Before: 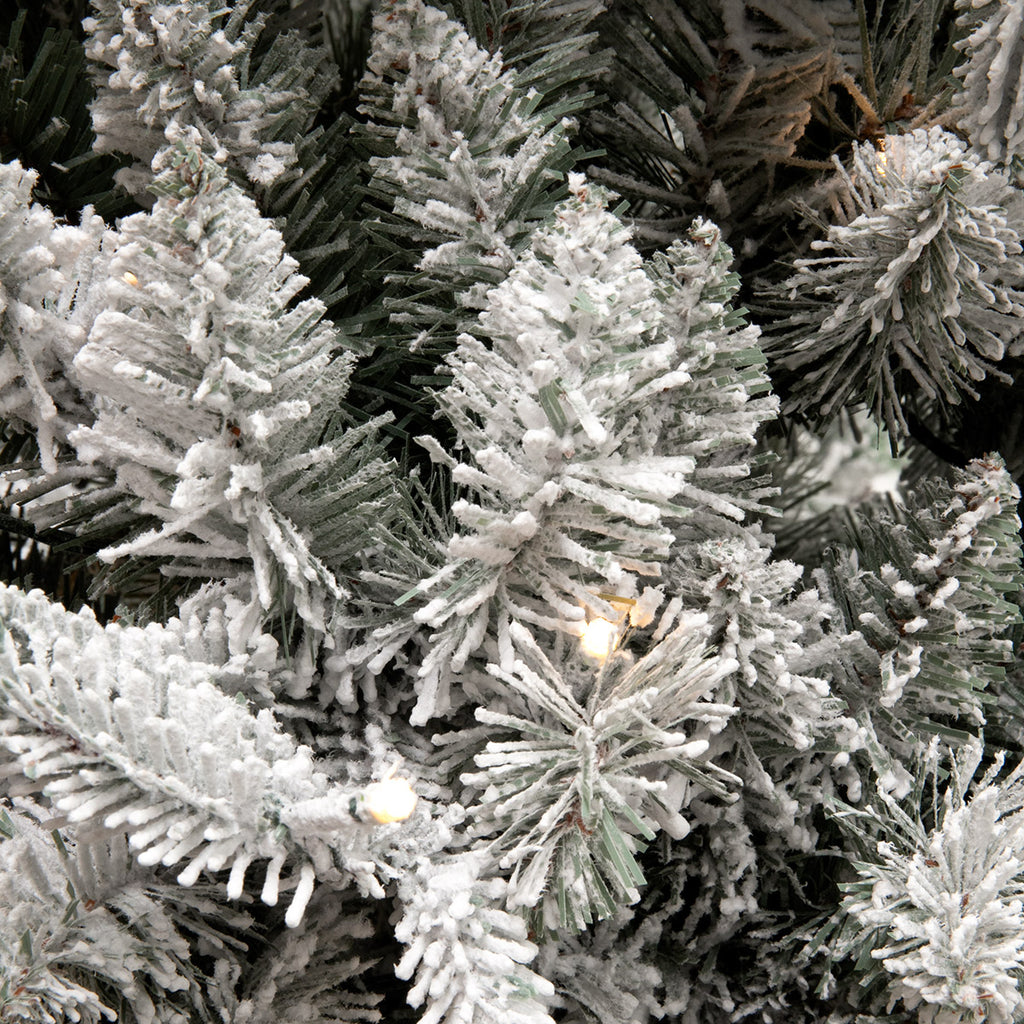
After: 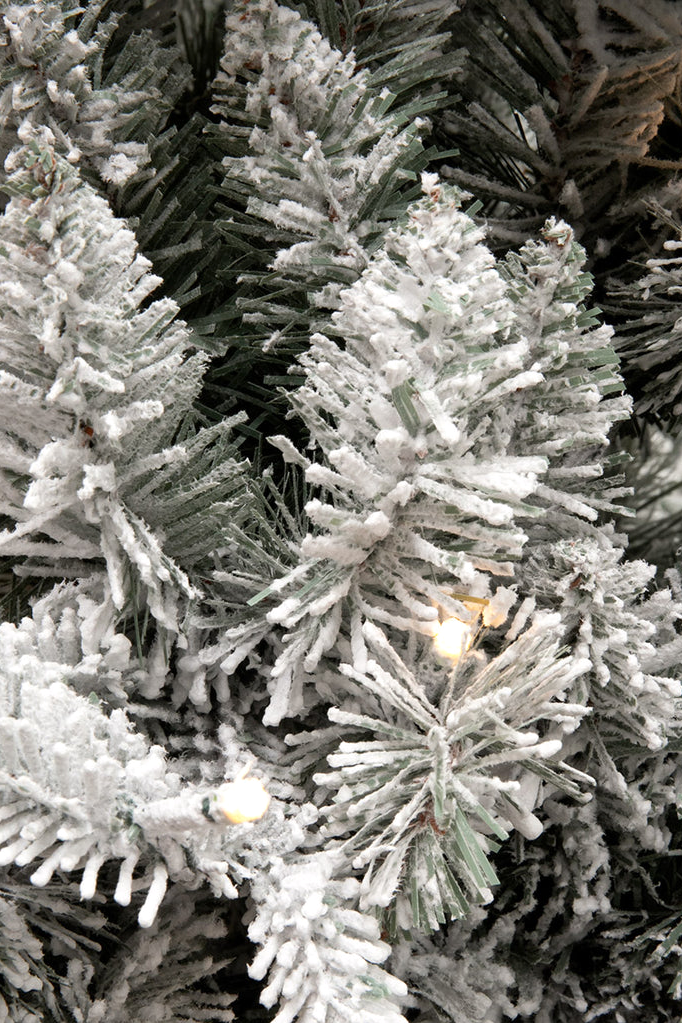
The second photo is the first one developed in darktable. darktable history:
shadows and highlights: shadows 12, white point adjustment 1.2, highlights -0.36, soften with gaussian
crop and rotate: left 14.436%, right 18.898%
